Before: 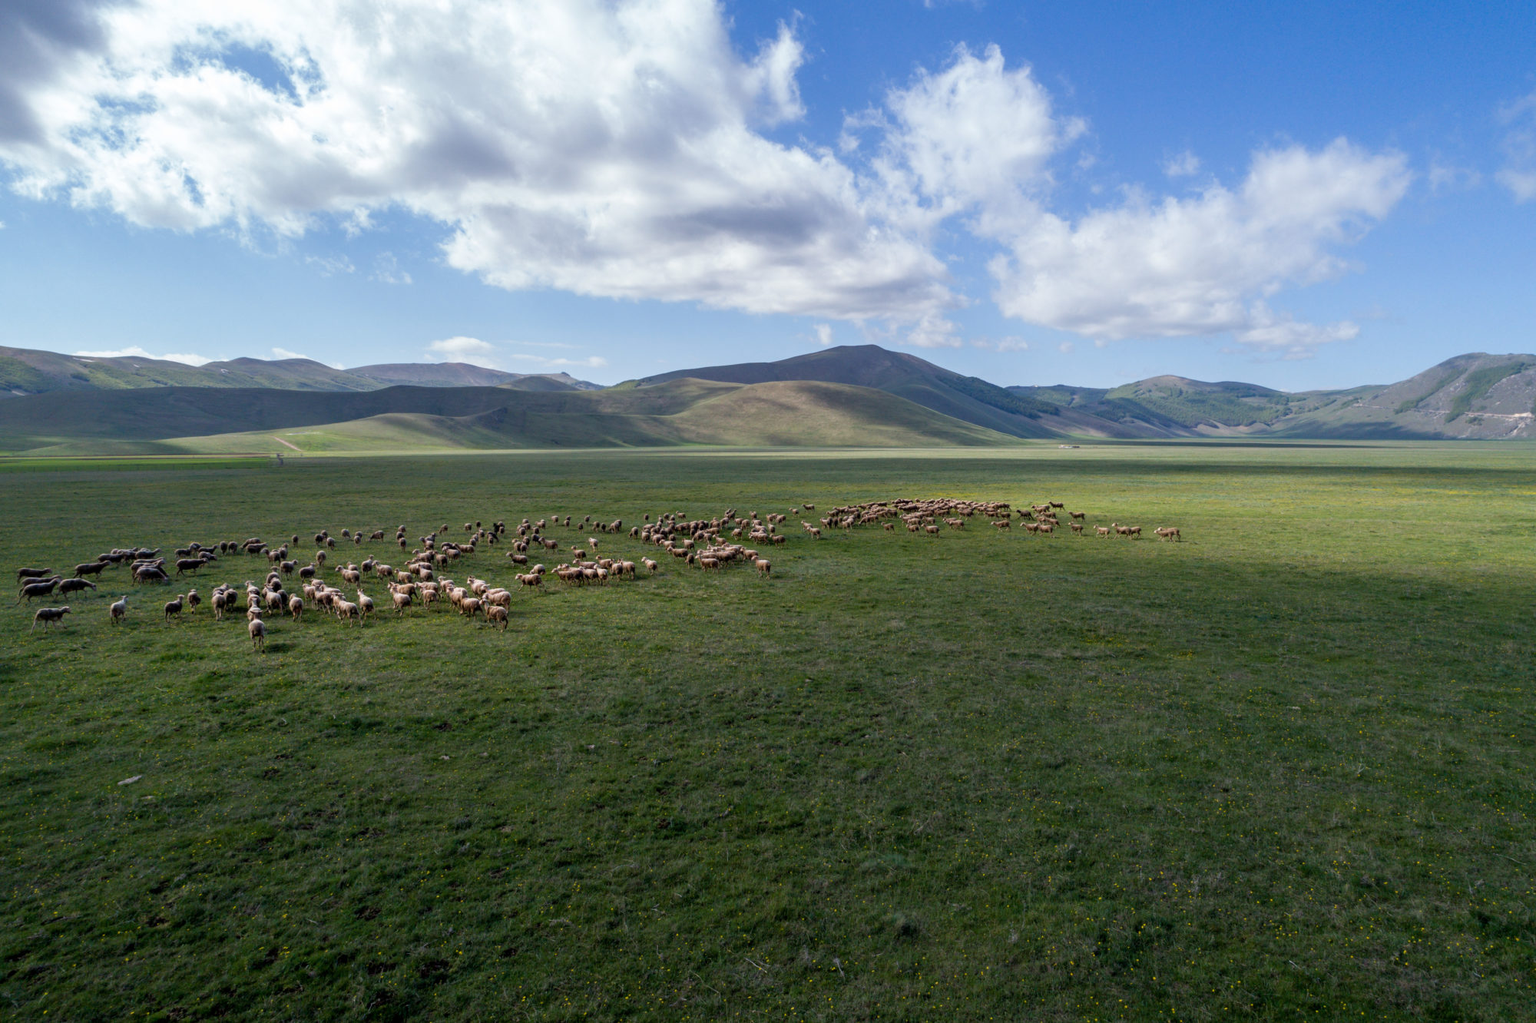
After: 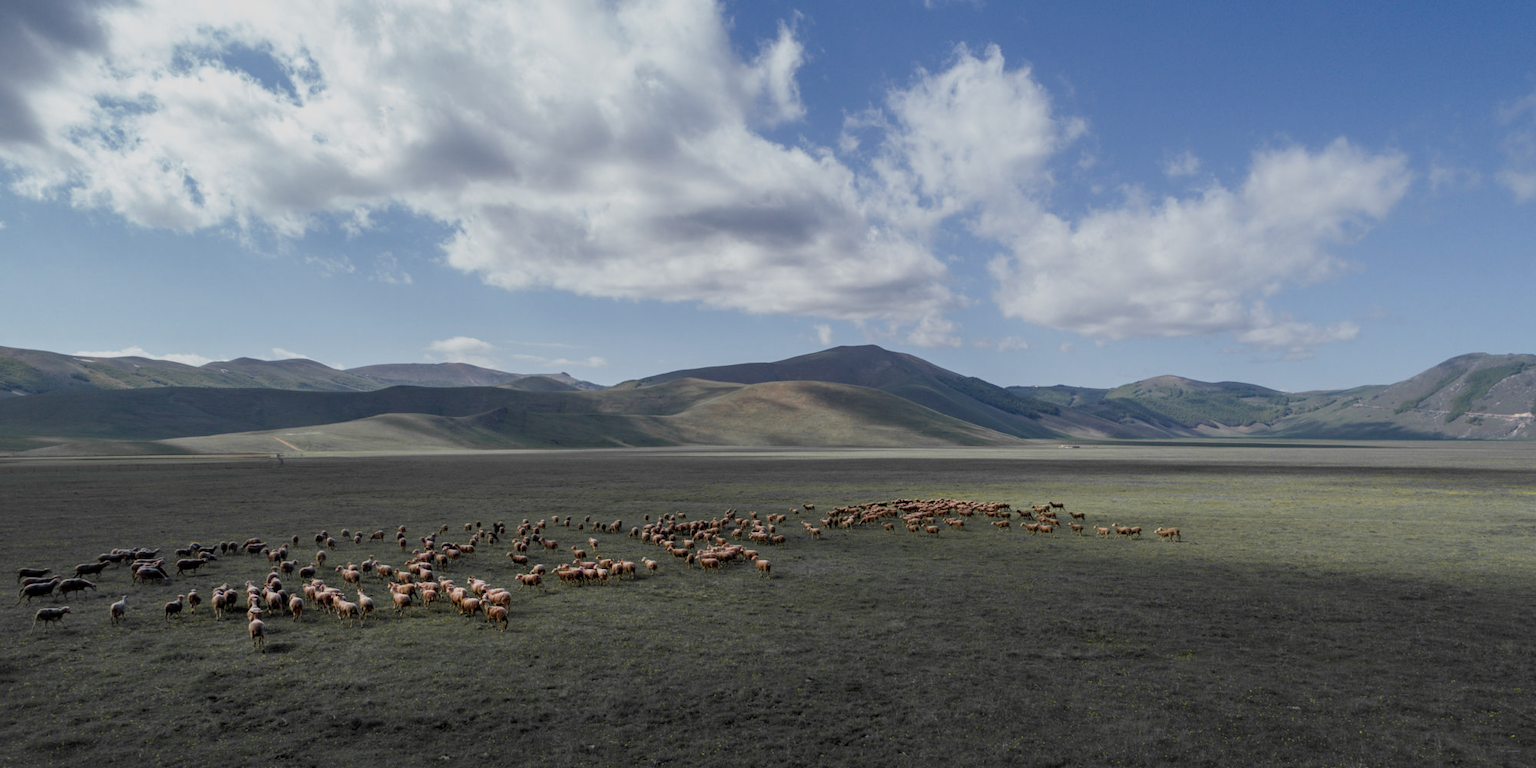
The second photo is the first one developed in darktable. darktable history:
crop: bottom 24.81%
exposure: exposure -0.489 EV, compensate exposure bias true, compensate highlight preservation false
color zones: curves: ch1 [(0, 0.679) (0.143, 0.647) (0.286, 0.261) (0.378, -0.011) (0.571, 0.396) (0.714, 0.399) (0.857, 0.406) (1, 0.679)]
